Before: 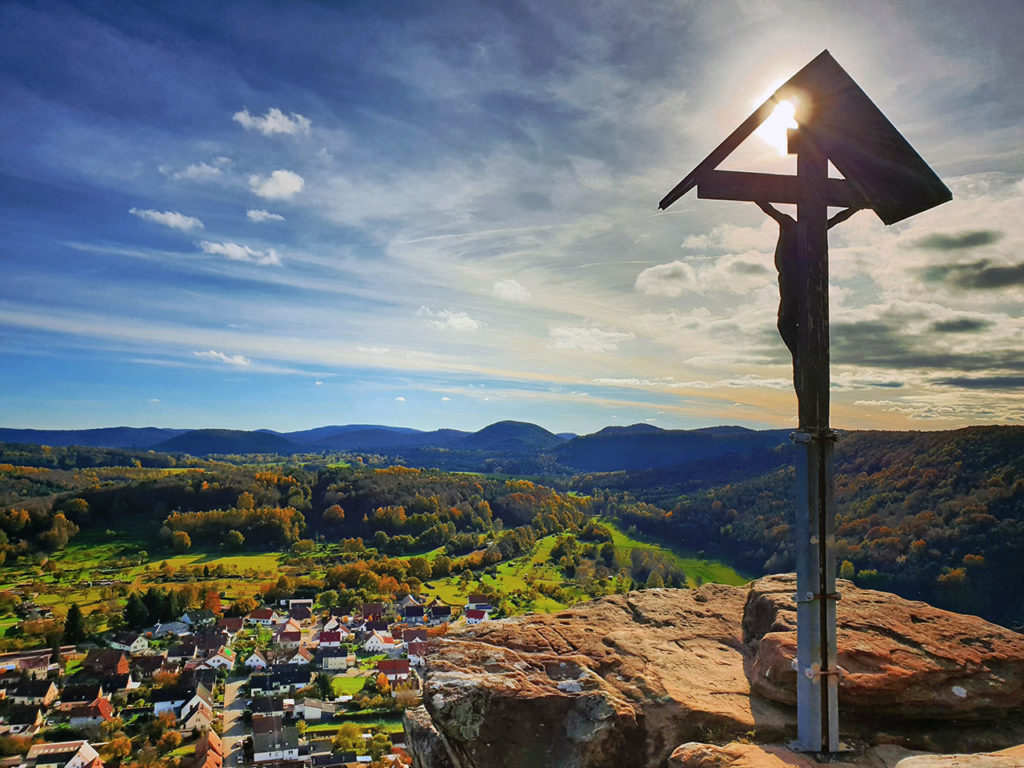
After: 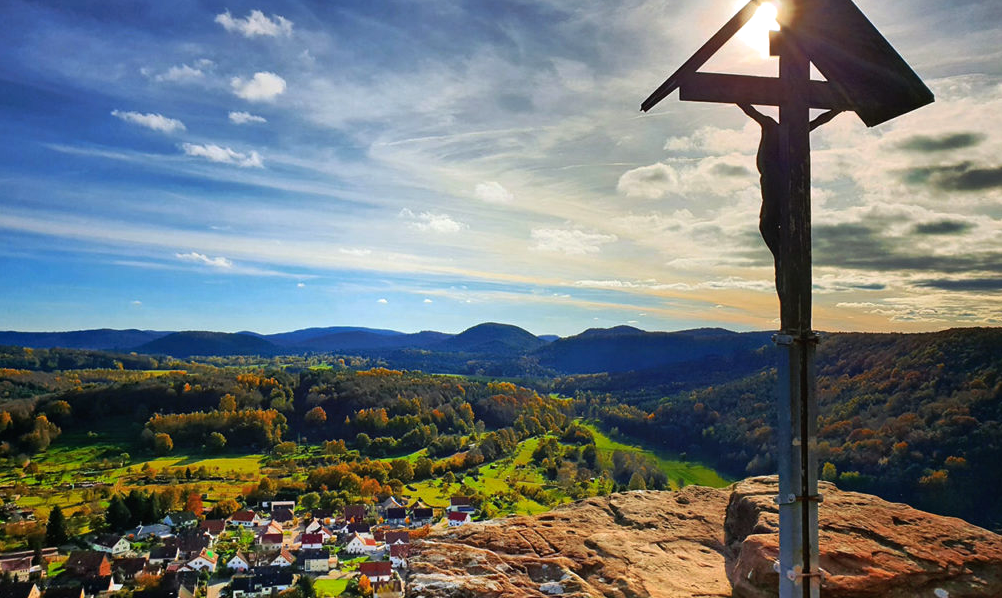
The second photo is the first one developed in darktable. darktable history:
color balance: contrast 10%
crop and rotate: left 1.814%, top 12.818%, right 0.25%, bottom 9.225%
